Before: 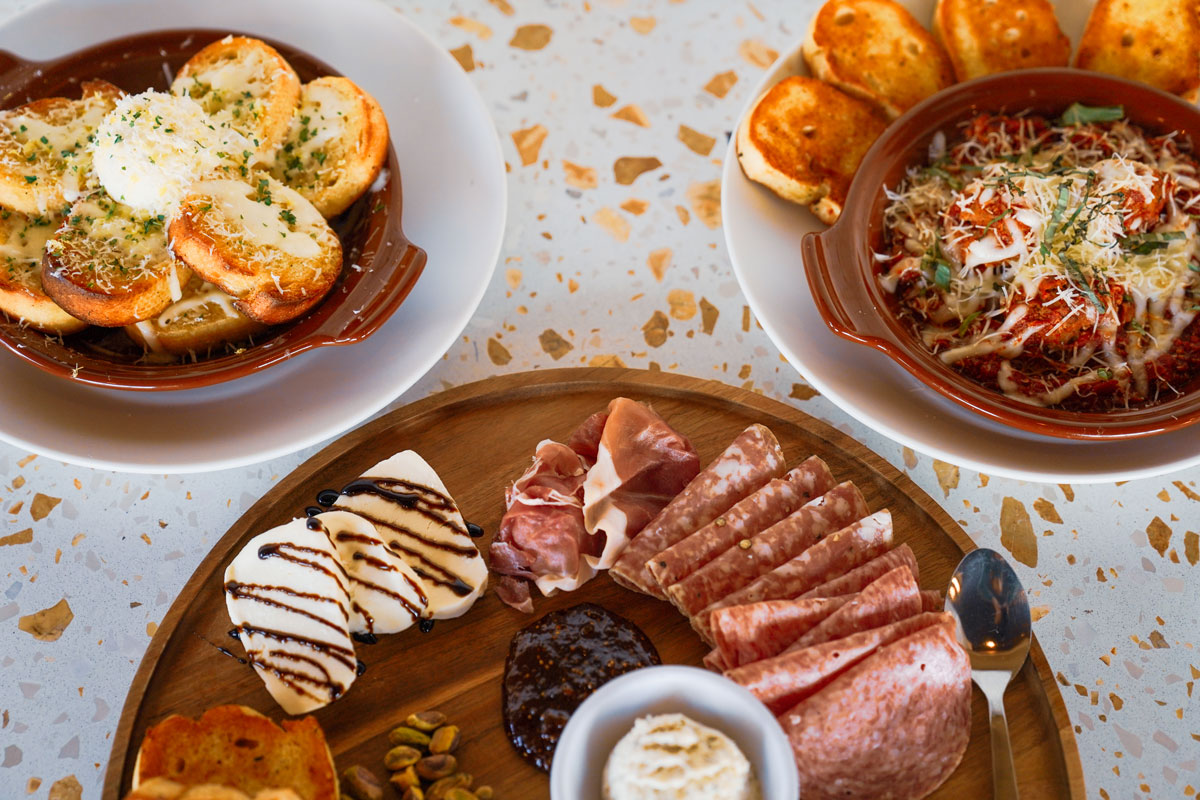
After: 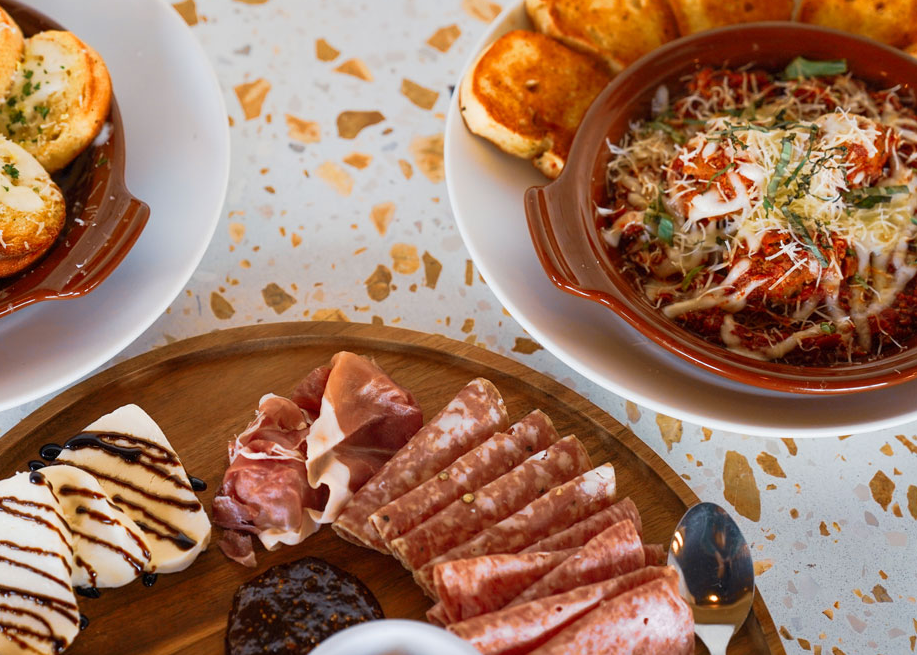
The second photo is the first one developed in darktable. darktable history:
crop: left 23.095%, top 5.827%, bottom 11.854%
exposure: compensate highlight preservation false
